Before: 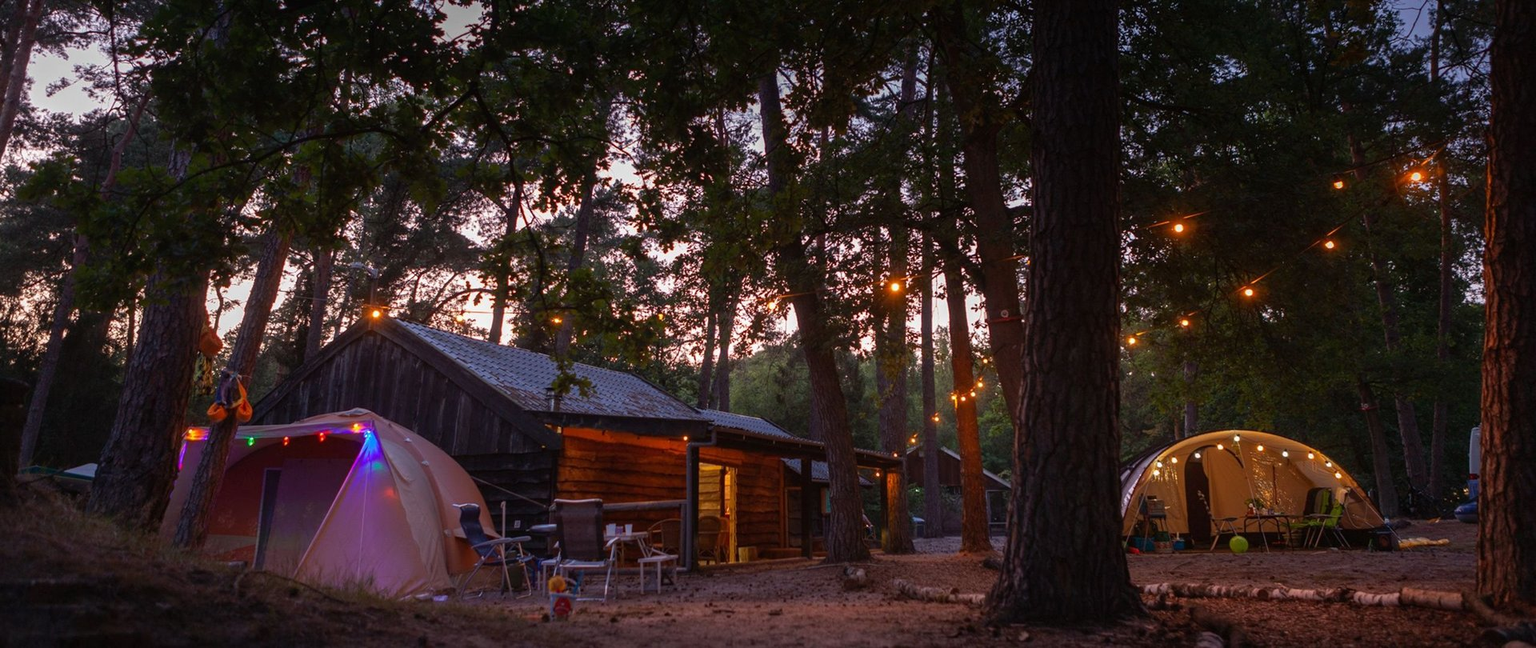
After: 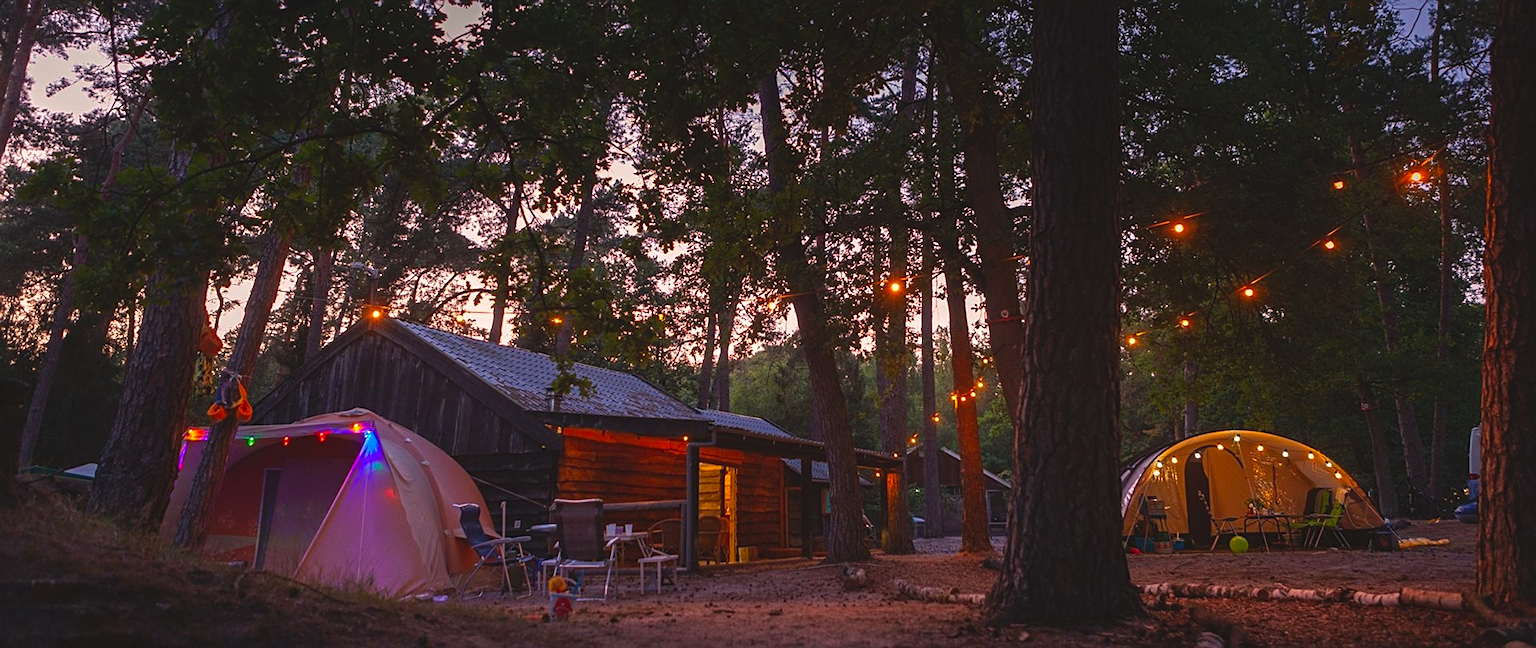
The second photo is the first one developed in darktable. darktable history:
color correction: highlights a* 3.21, highlights b* 1.64, saturation 1.19
local contrast: mode bilateral grid, contrast 14, coarseness 37, detail 103%, midtone range 0.2
color balance rgb: highlights gain › chroma 1.688%, highlights gain › hue 56.78°, global offset › luminance 0.762%, perceptual saturation grading › global saturation 10.451%
exposure: black level correction 0, compensate highlight preservation false
sharpen: on, module defaults
